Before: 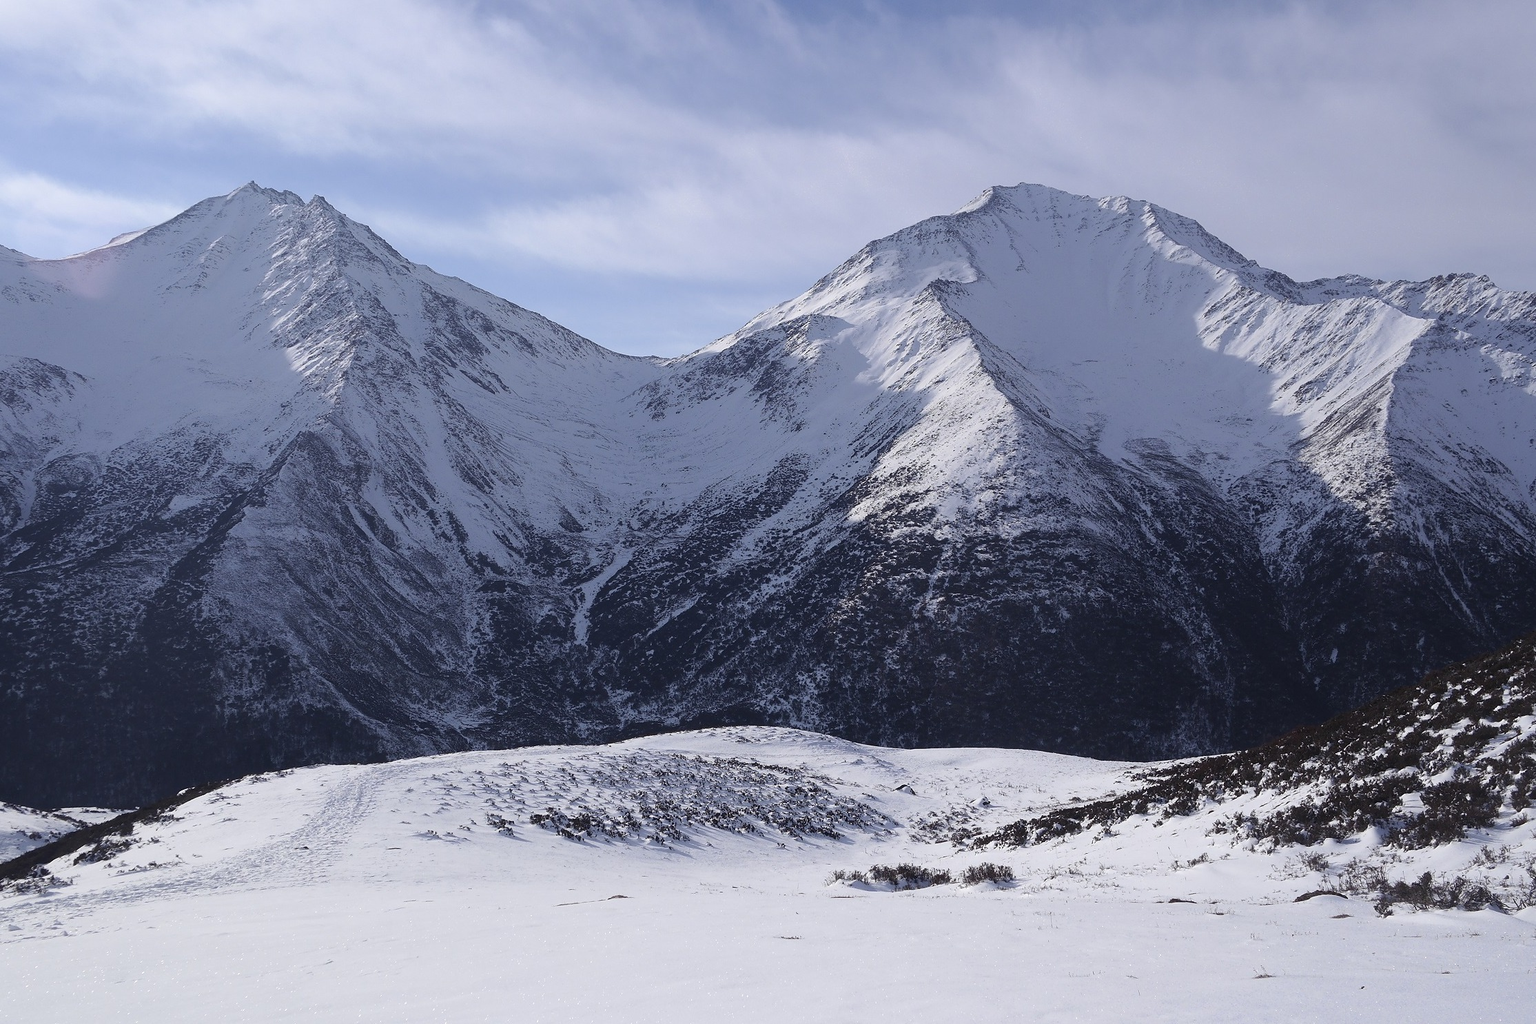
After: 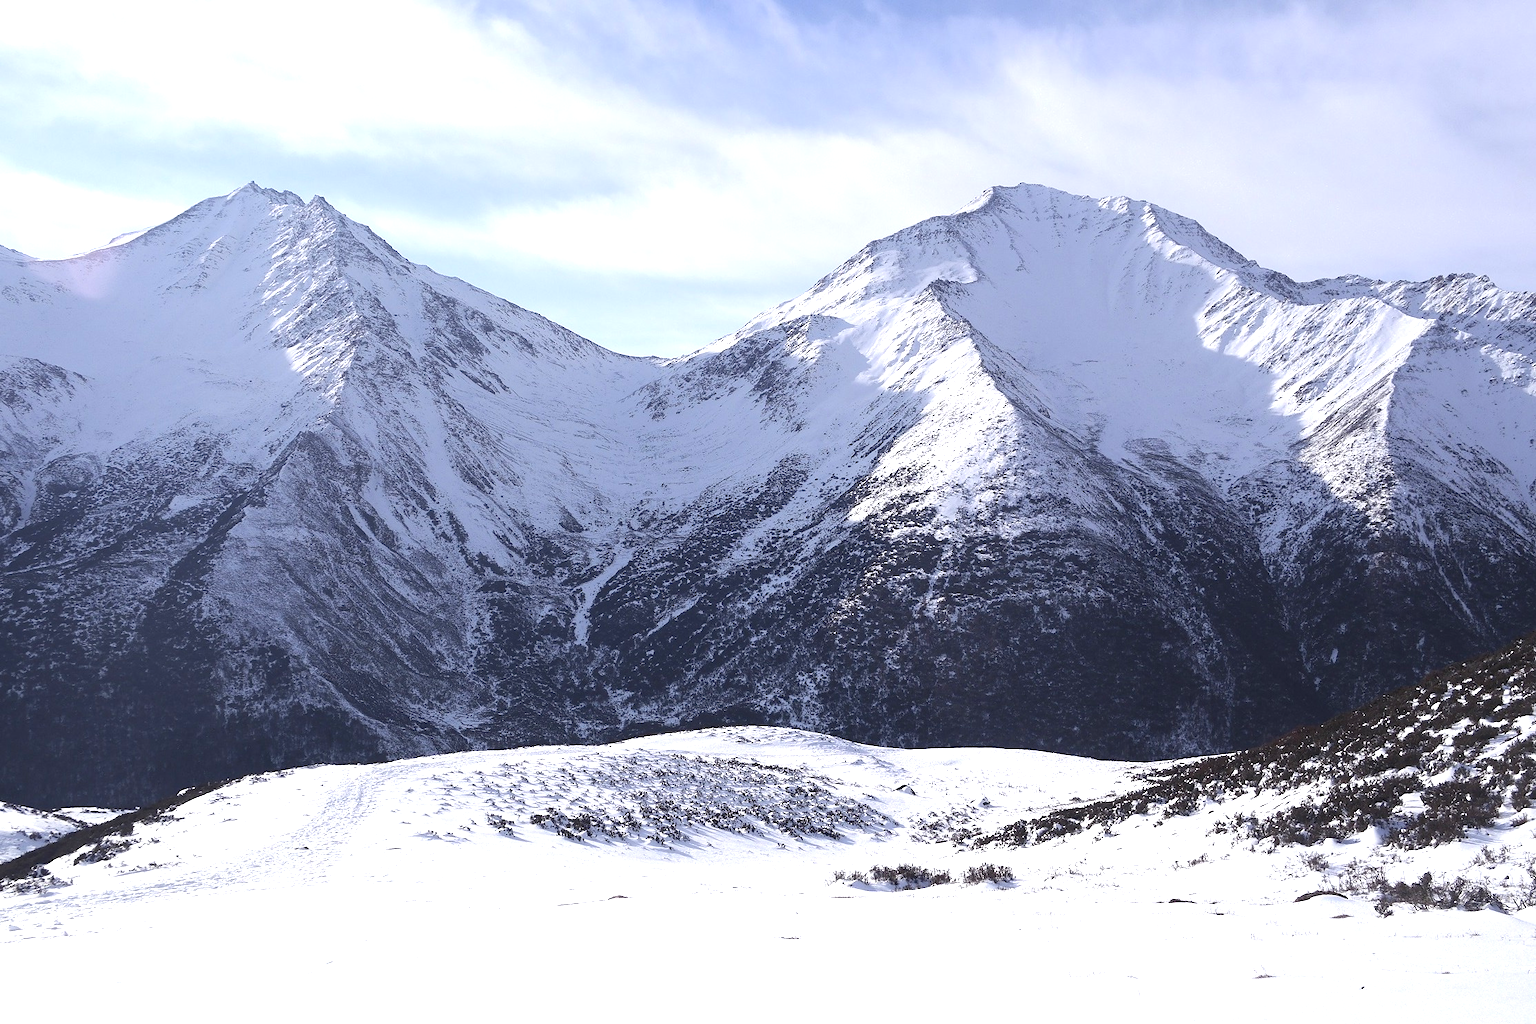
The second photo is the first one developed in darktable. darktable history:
white balance: emerald 1
exposure: exposure 0.943 EV, compensate highlight preservation false
